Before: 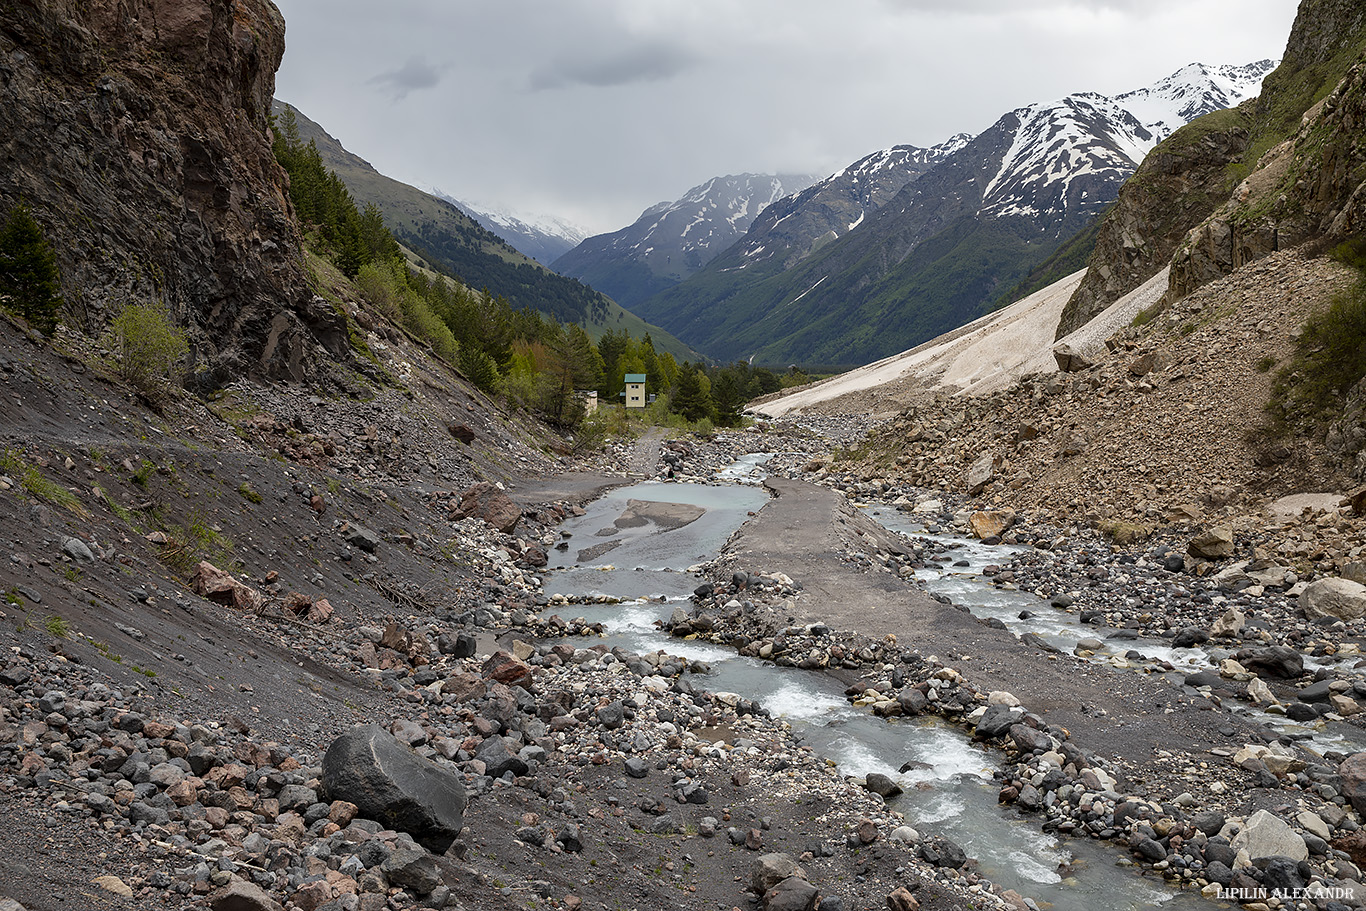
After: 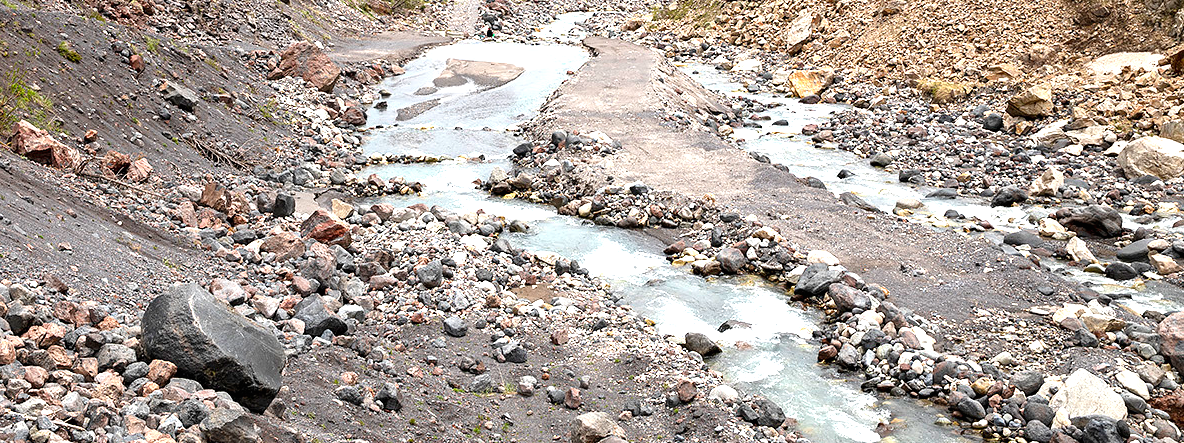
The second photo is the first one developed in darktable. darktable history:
exposure: black level correction 0, exposure 1.474 EV, compensate exposure bias true, compensate highlight preservation false
crop and rotate: left 13.258%, top 48.517%, bottom 2.82%
